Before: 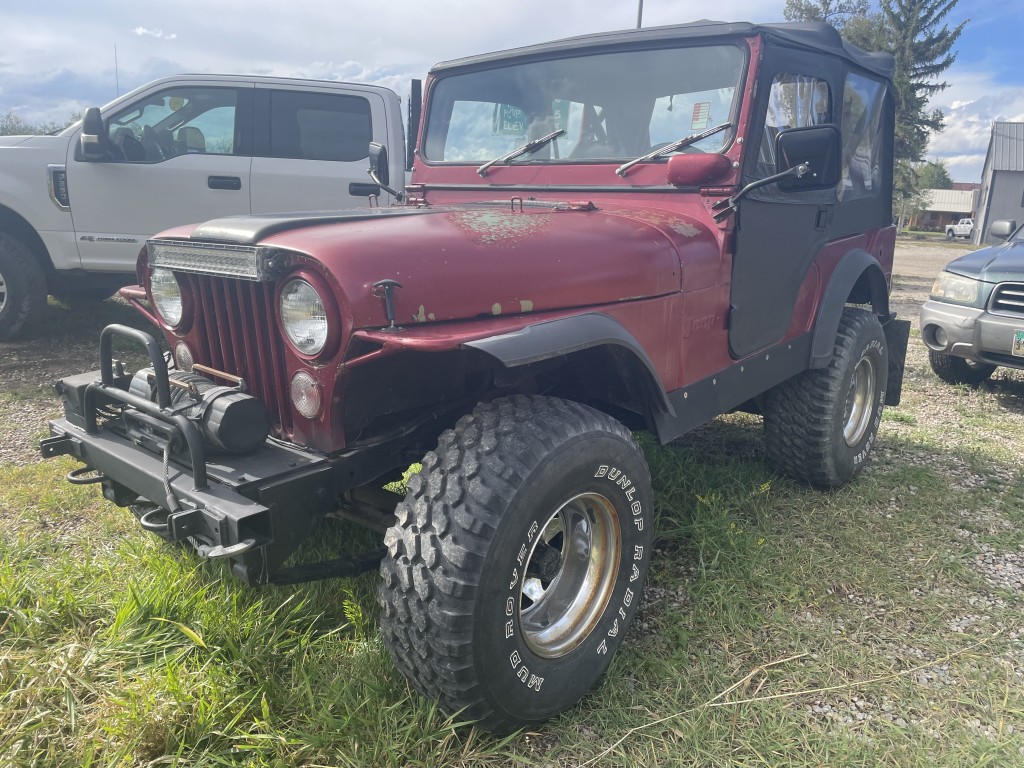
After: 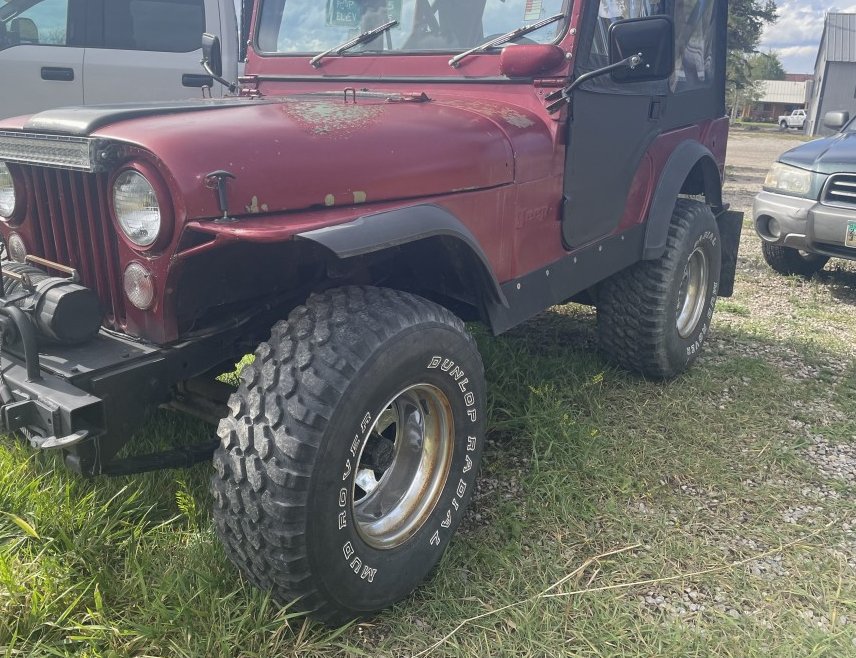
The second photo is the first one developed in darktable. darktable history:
crop: left 16.315%, top 14.246%
white balance: emerald 1
grain: coarseness 0.81 ISO, strength 1.34%, mid-tones bias 0%
contrast equalizer: y [[0.5, 0.5, 0.468, 0.5, 0.5, 0.5], [0.5 ×6], [0.5 ×6], [0 ×6], [0 ×6]]
